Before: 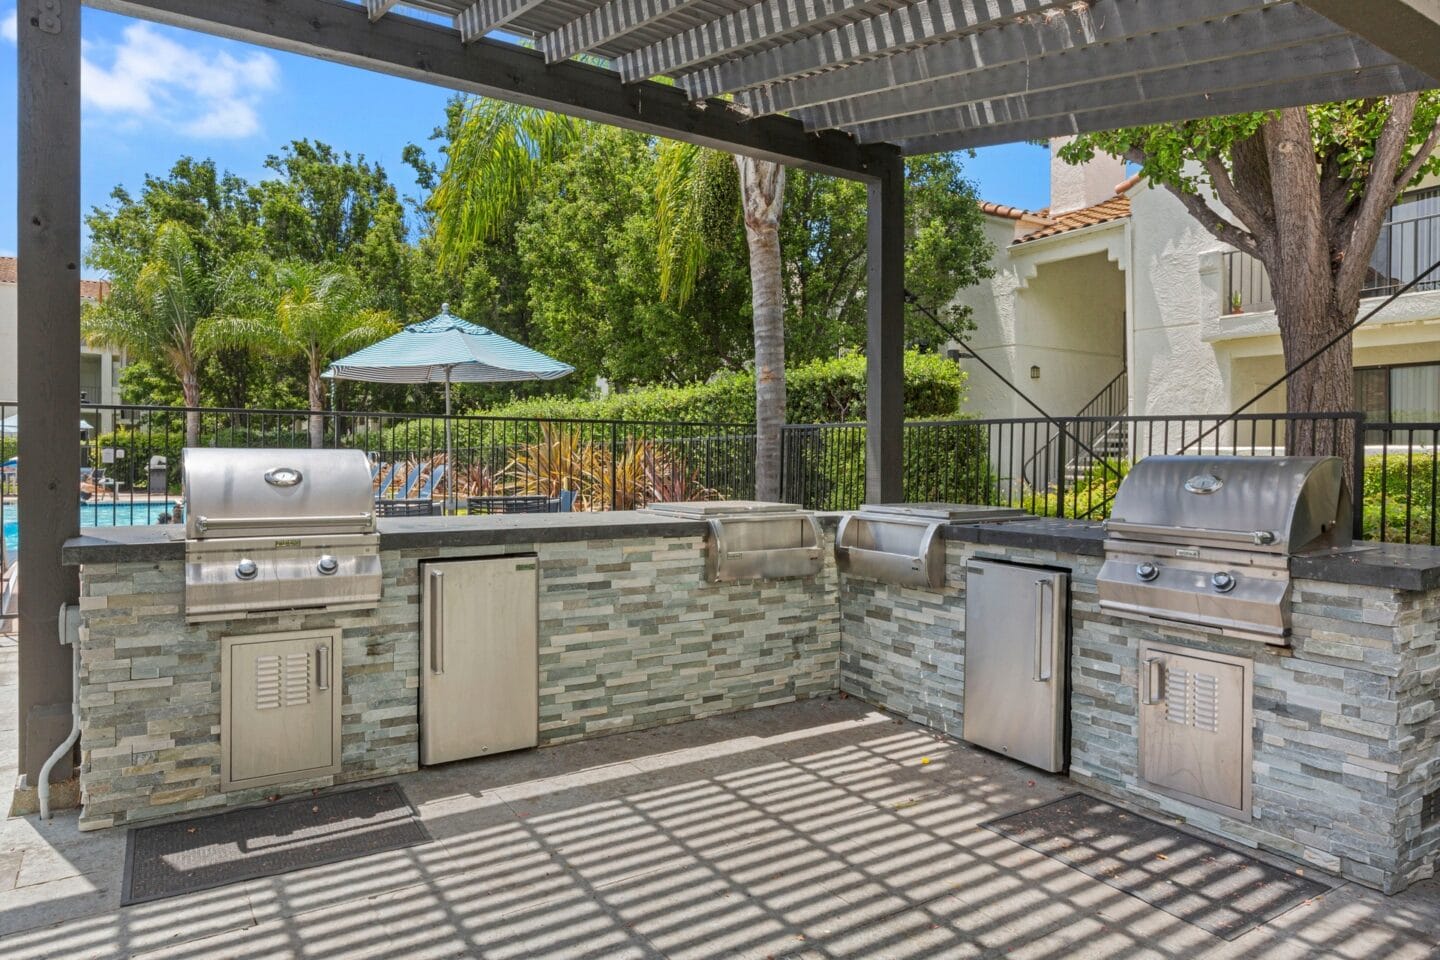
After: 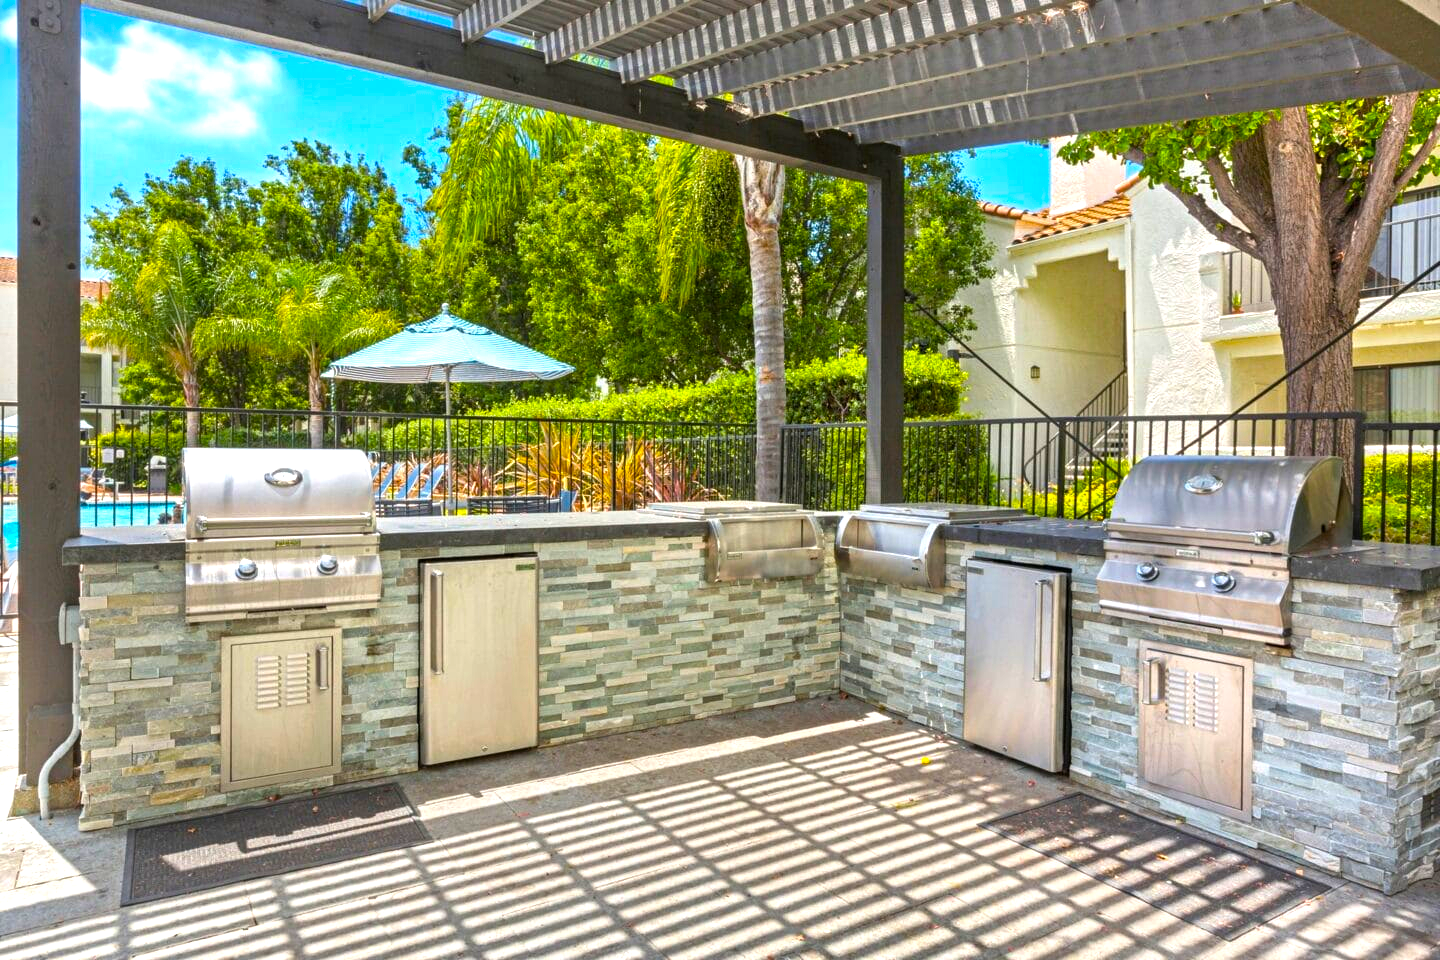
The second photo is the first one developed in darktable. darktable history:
color balance rgb: perceptual saturation grading › global saturation 31.219%, perceptual brilliance grading › global brilliance 24.297%, global vibrance 30.849%
